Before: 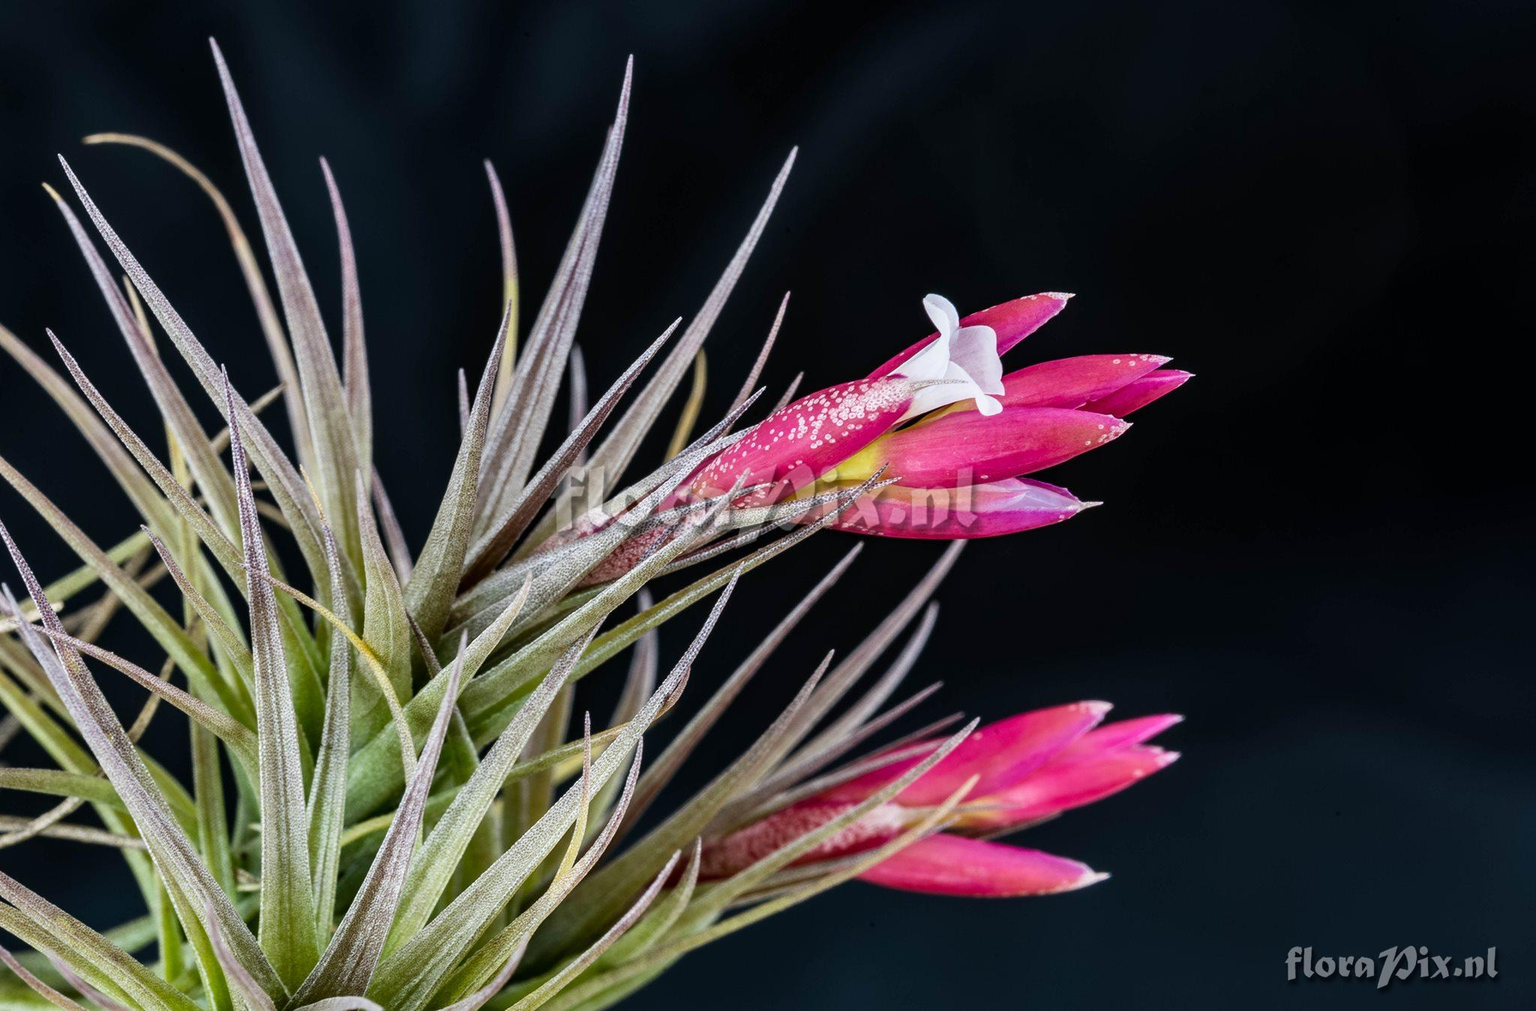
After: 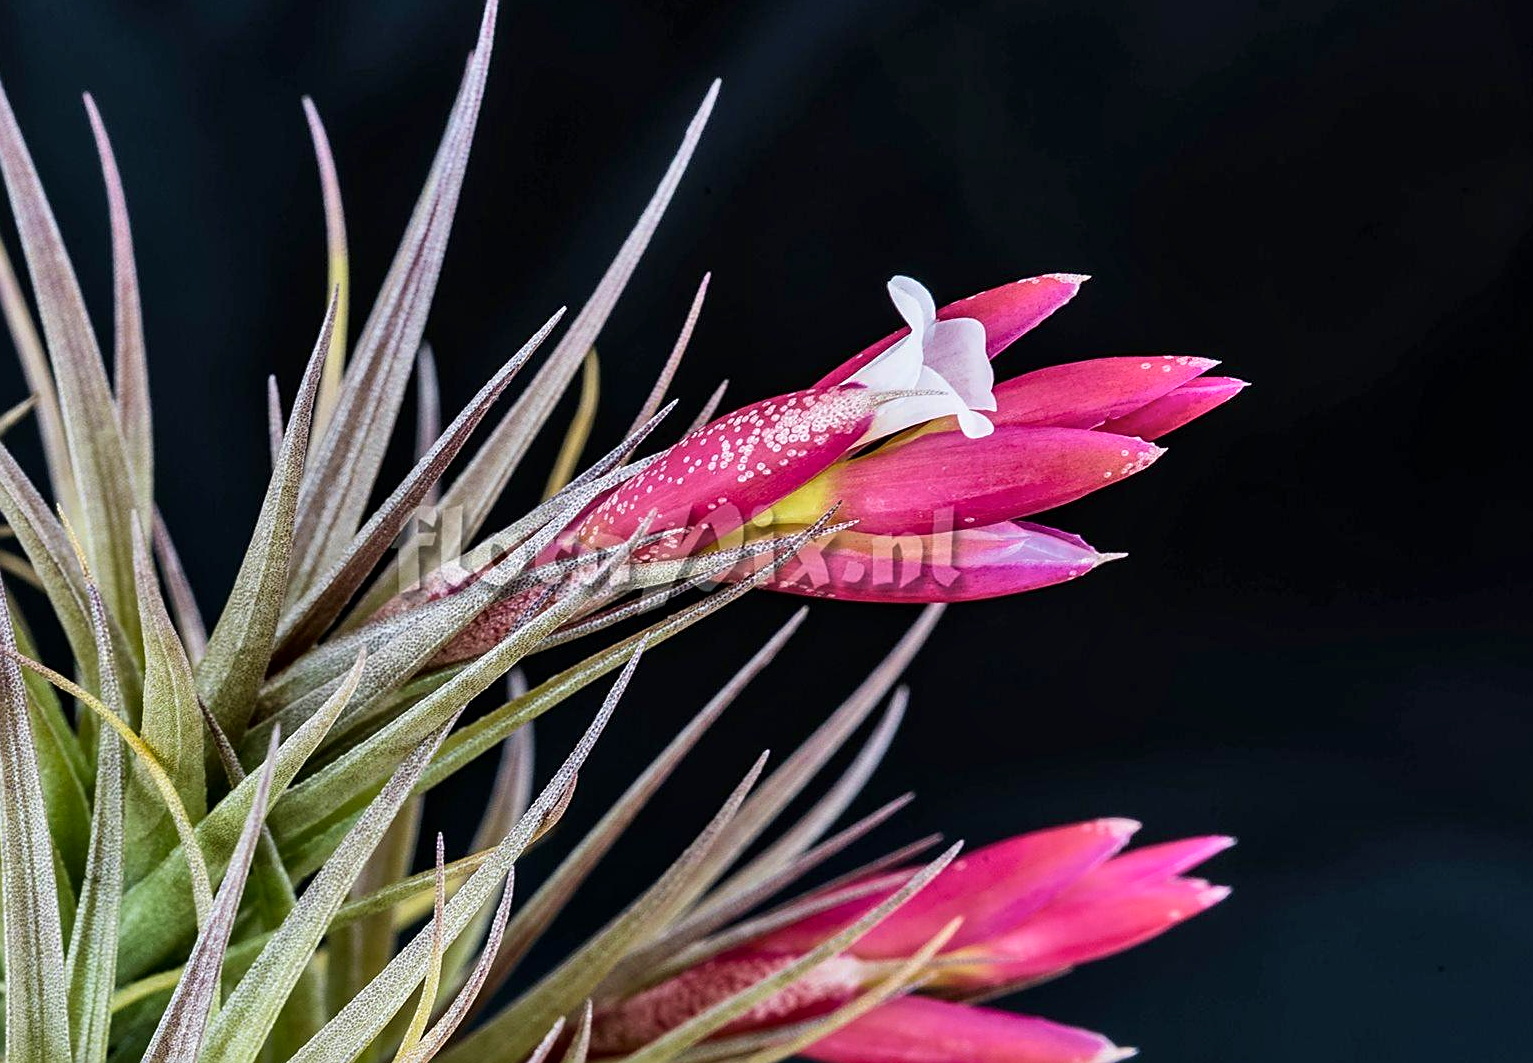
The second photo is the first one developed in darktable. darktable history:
shadows and highlights: shadows 37.27, highlights -28.18, soften with gaussian
exposure: exposure -0.072 EV, compensate highlight preservation false
local contrast: mode bilateral grid, contrast 20, coarseness 50, detail 120%, midtone range 0.2
velvia: on, module defaults
sharpen: on, module defaults
crop: left 16.768%, top 8.653%, right 8.362%, bottom 12.485%
